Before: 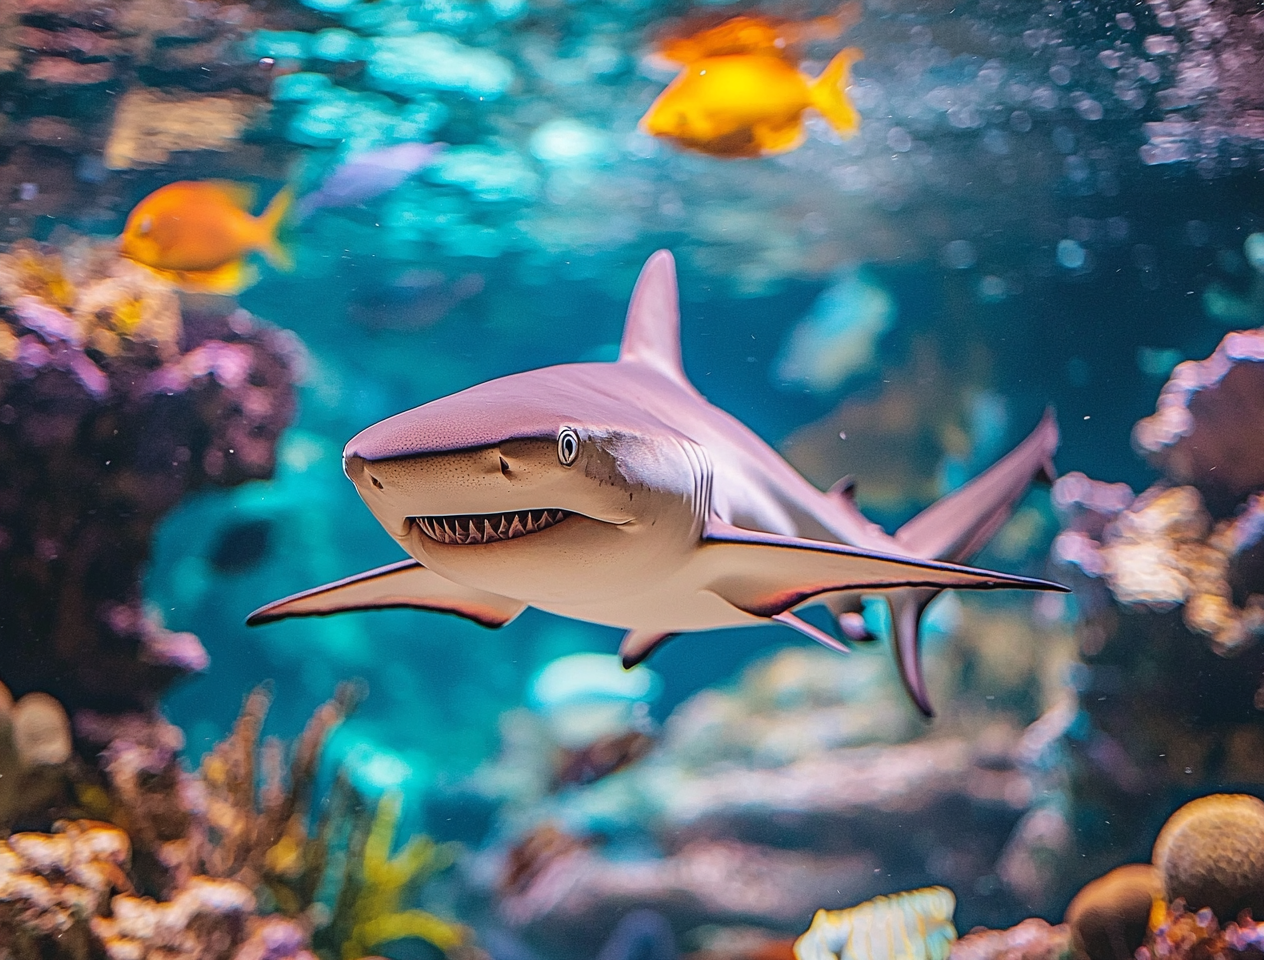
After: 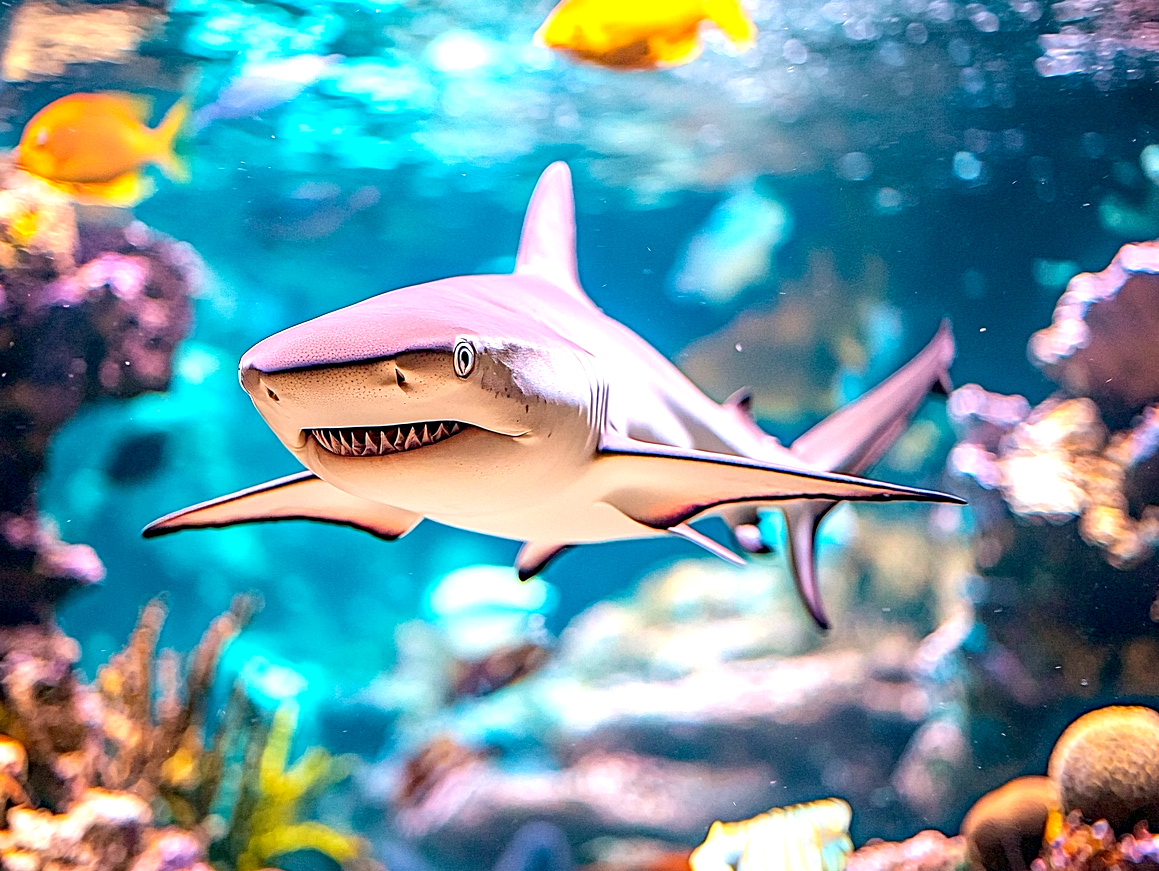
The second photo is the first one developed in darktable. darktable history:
exposure: black level correction 0.01, exposure 1 EV, compensate highlight preservation false
crop and rotate: left 8.262%, top 9.226%
